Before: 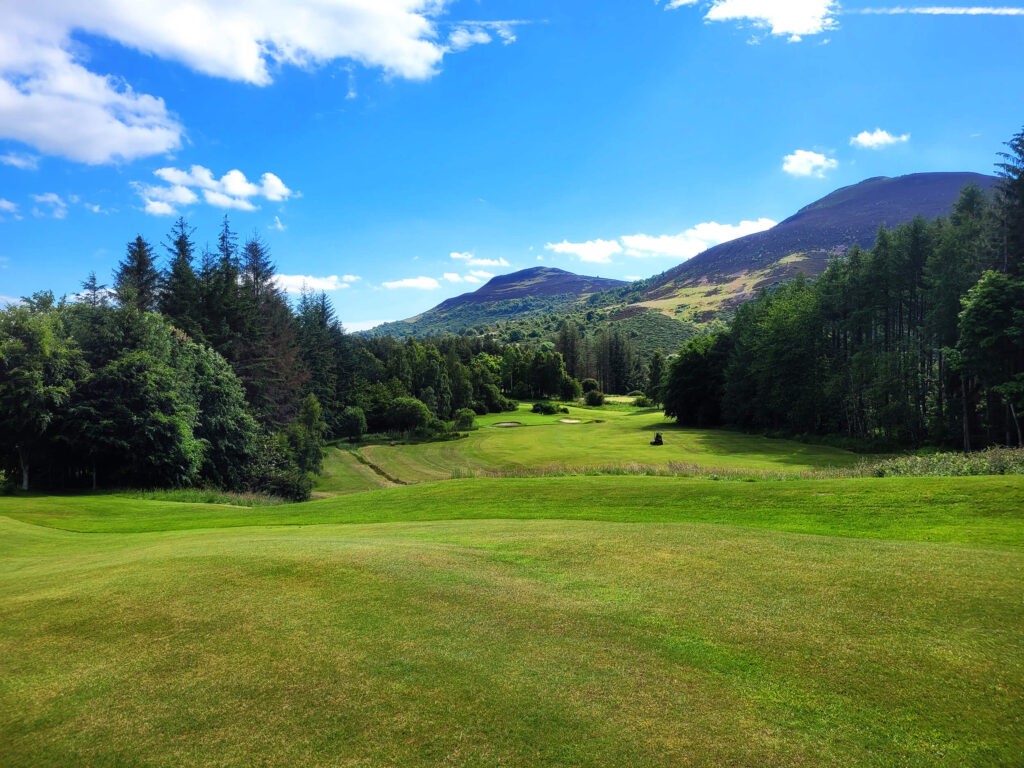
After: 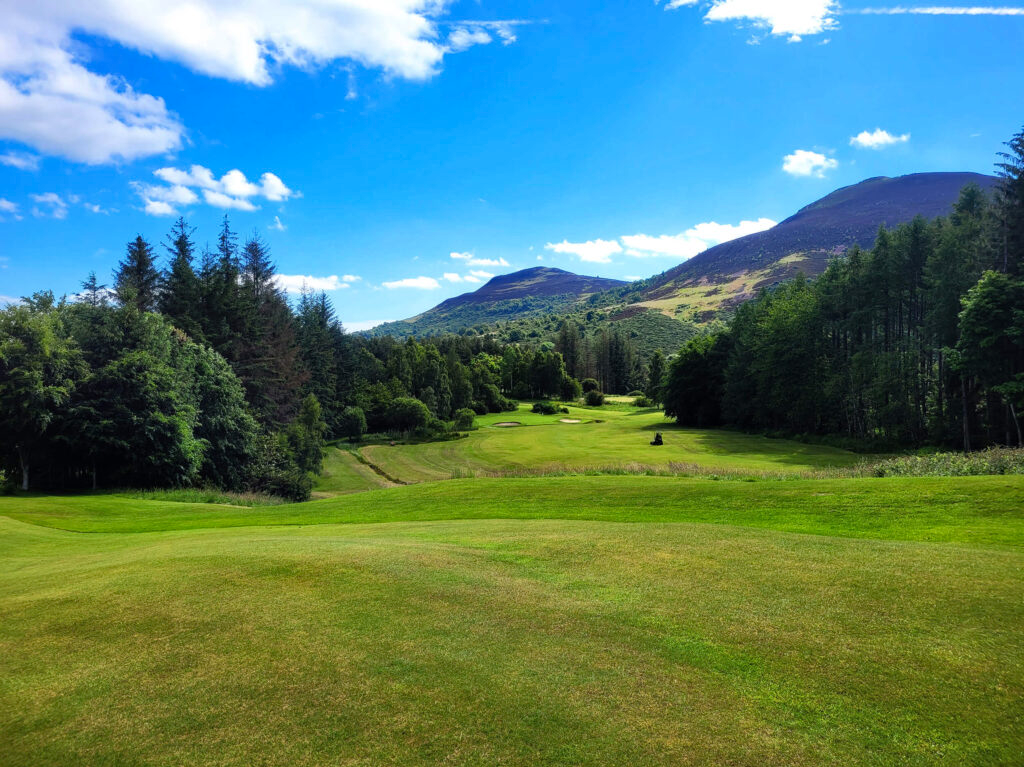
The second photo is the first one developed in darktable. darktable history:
haze removal: on, module defaults
crop: bottom 0.071%
